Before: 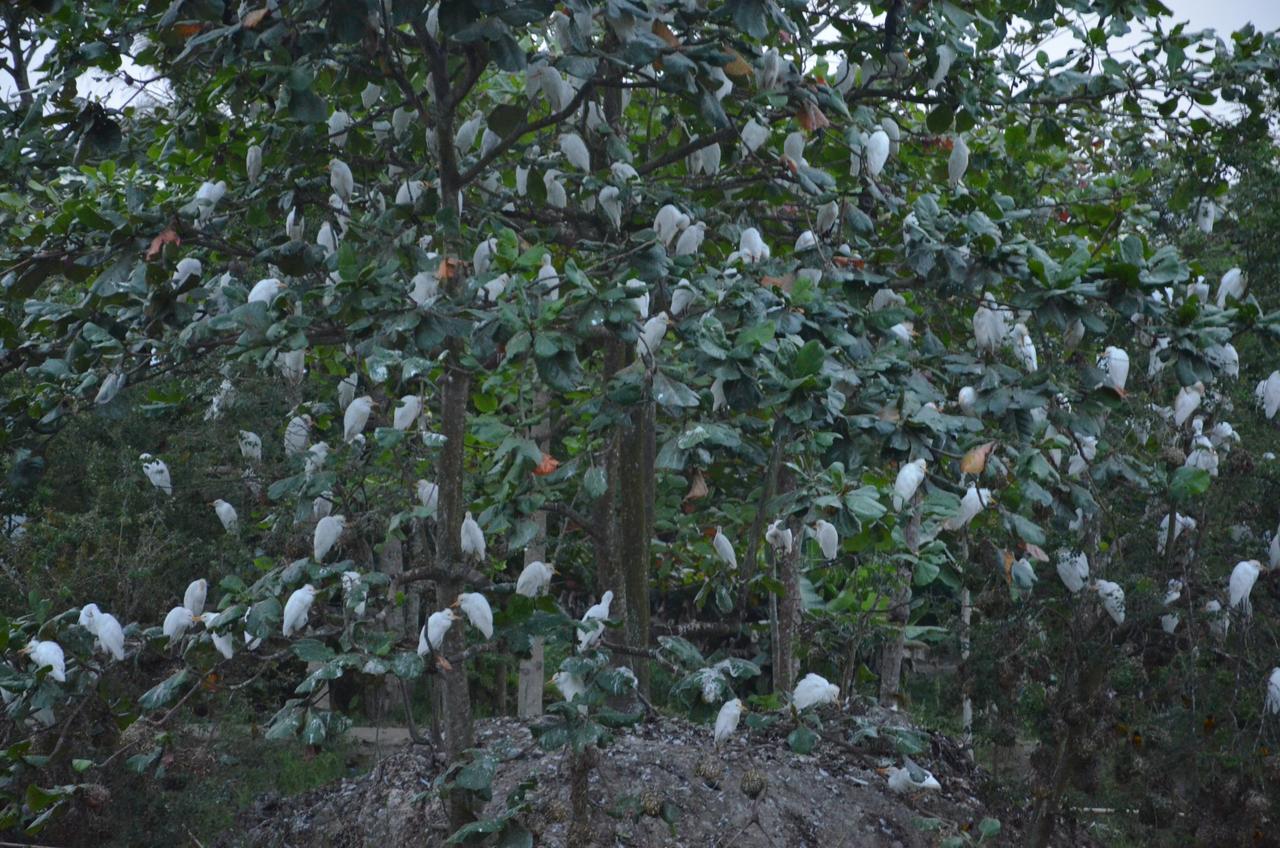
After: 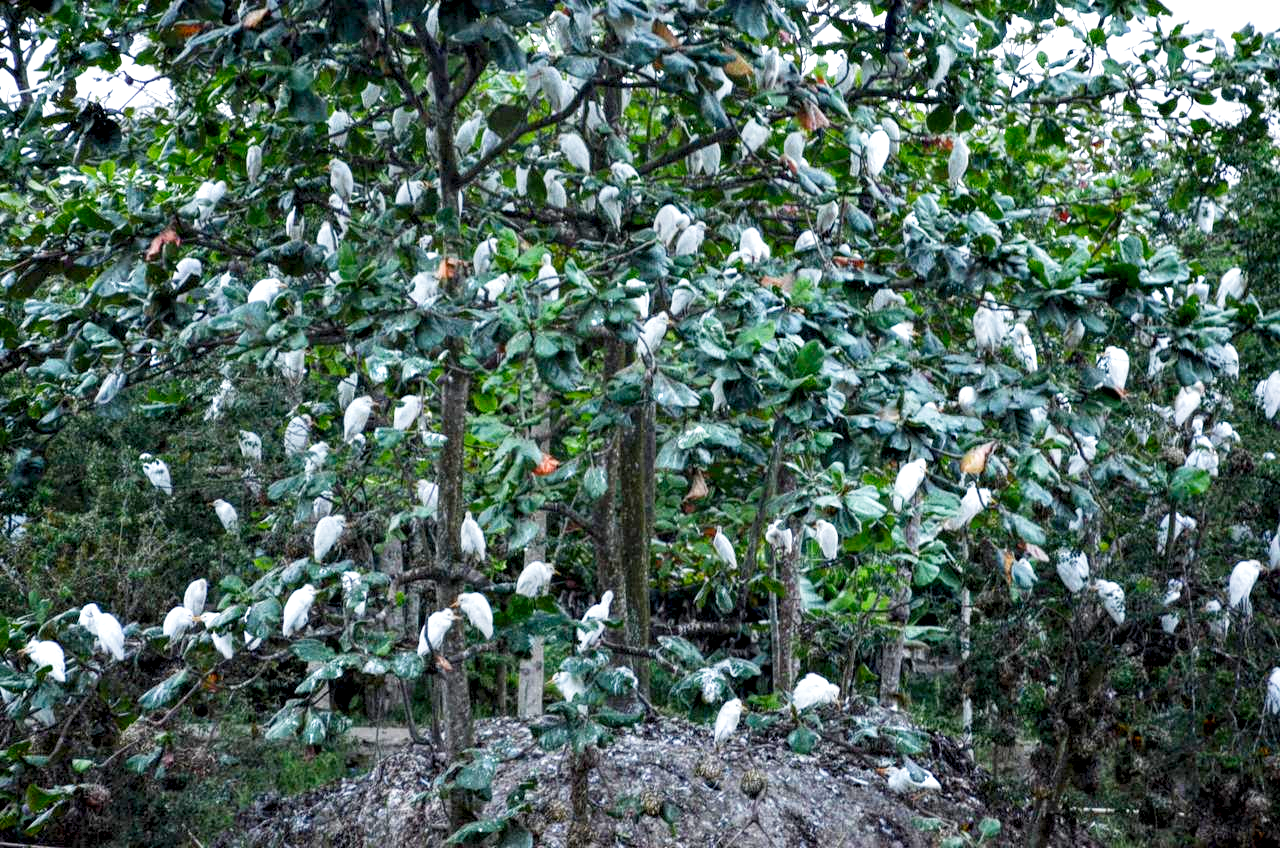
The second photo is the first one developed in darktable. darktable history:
filmic rgb: middle gray luminance 9.88%, black relative exposure -8.64 EV, white relative exposure 3.35 EV, target black luminance 0%, hardness 5.21, latitude 44.6%, contrast 1.302, highlights saturation mix 4.33%, shadows ↔ highlights balance 23.9%, preserve chrominance no, color science v4 (2020)
exposure: exposure 1.139 EV, compensate highlight preservation false
local contrast: highlights 107%, shadows 101%, detail 200%, midtone range 0.2
